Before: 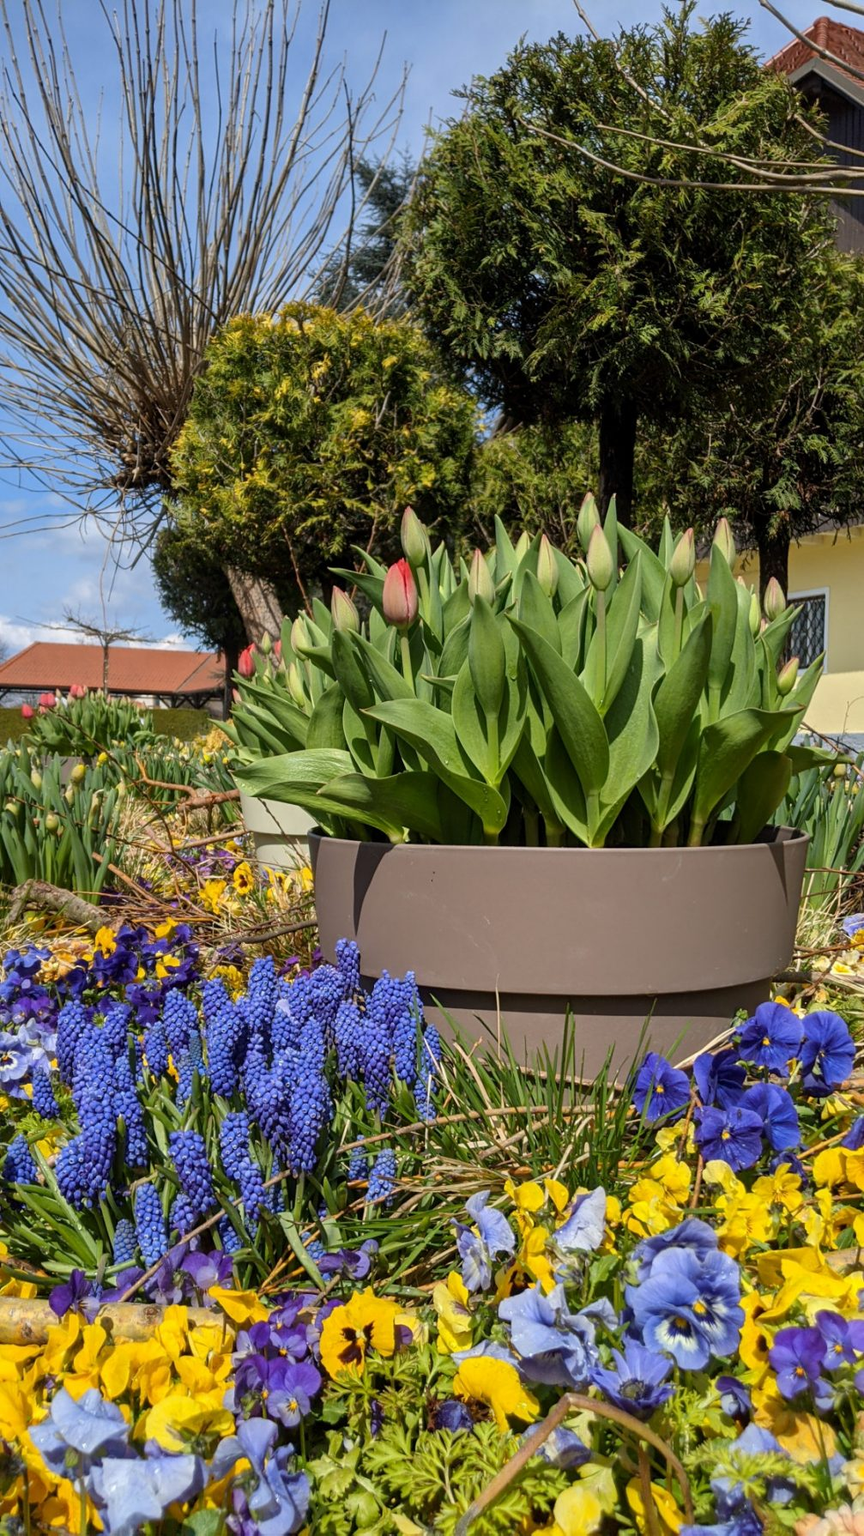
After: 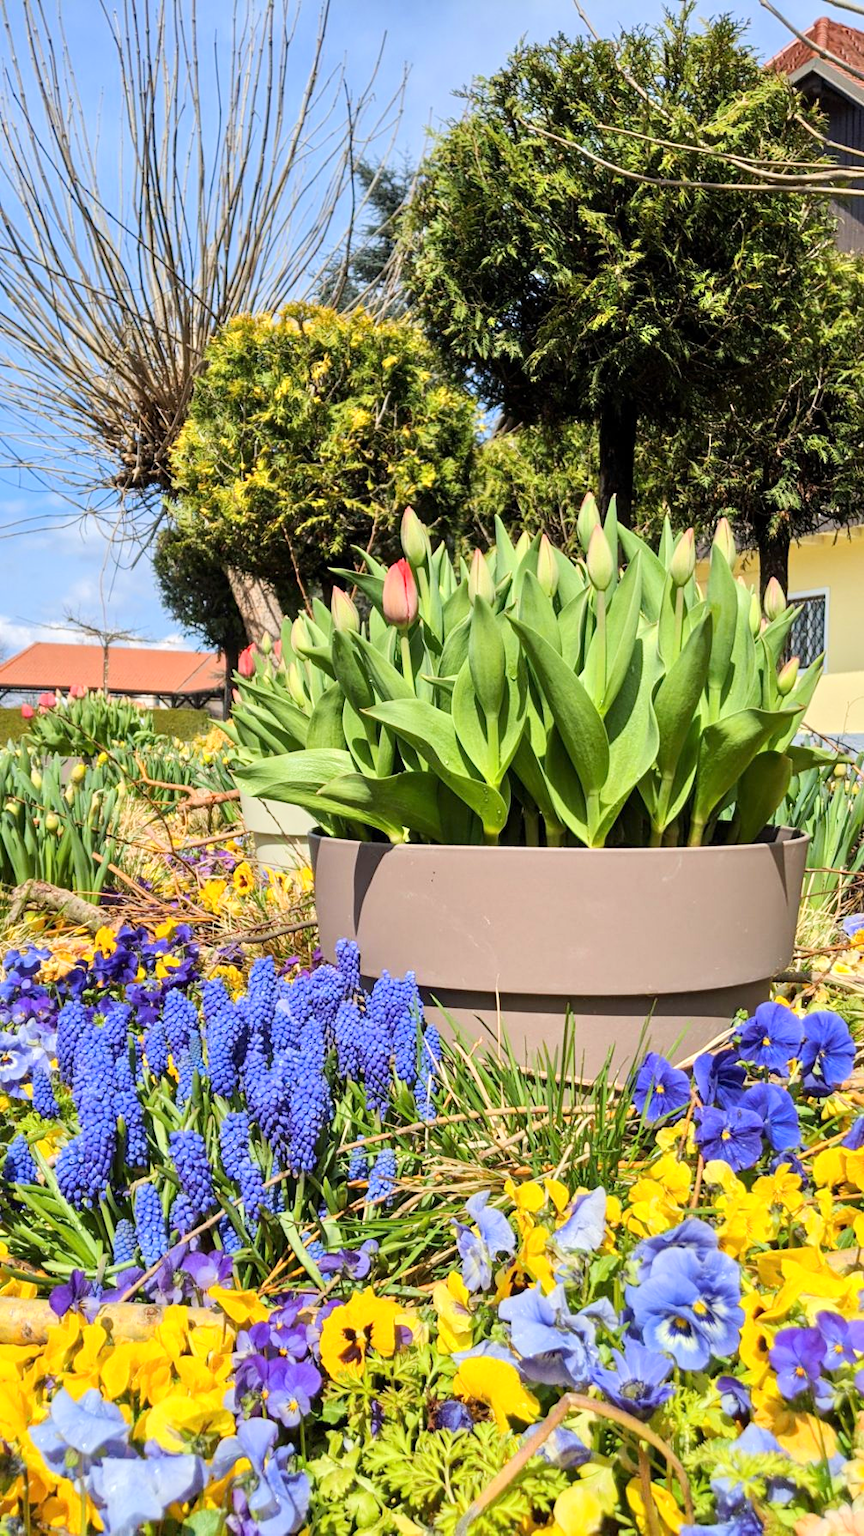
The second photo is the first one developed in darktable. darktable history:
tone equalizer: -7 EV 0.156 EV, -6 EV 0.608 EV, -5 EV 1.19 EV, -4 EV 1.36 EV, -3 EV 1.13 EV, -2 EV 0.6 EV, -1 EV 0.148 EV, edges refinement/feathering 500, mask exposure compensation -1.57 EV, preserve details guided filter
